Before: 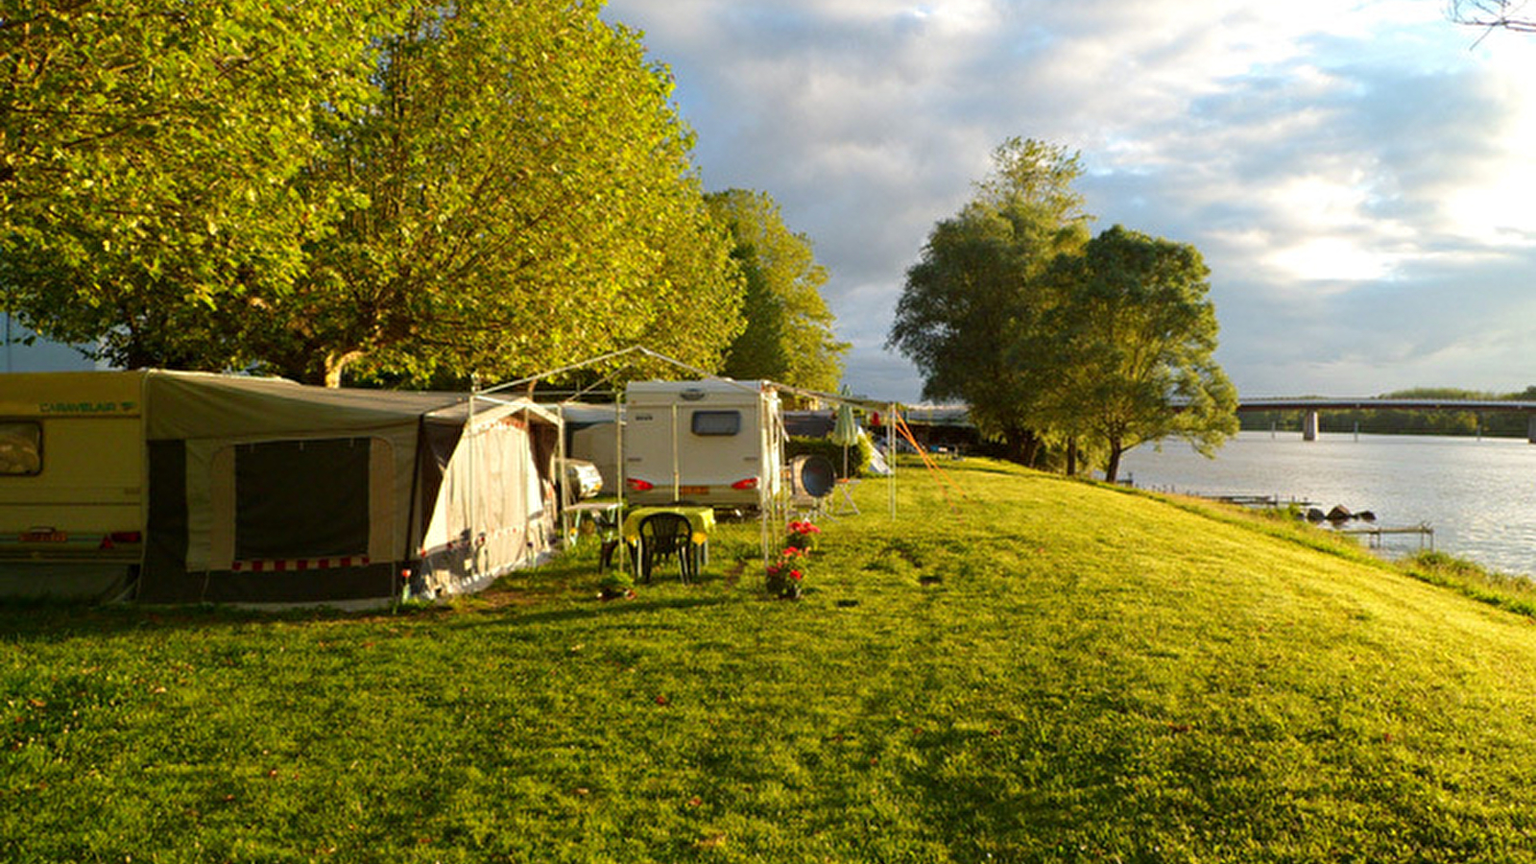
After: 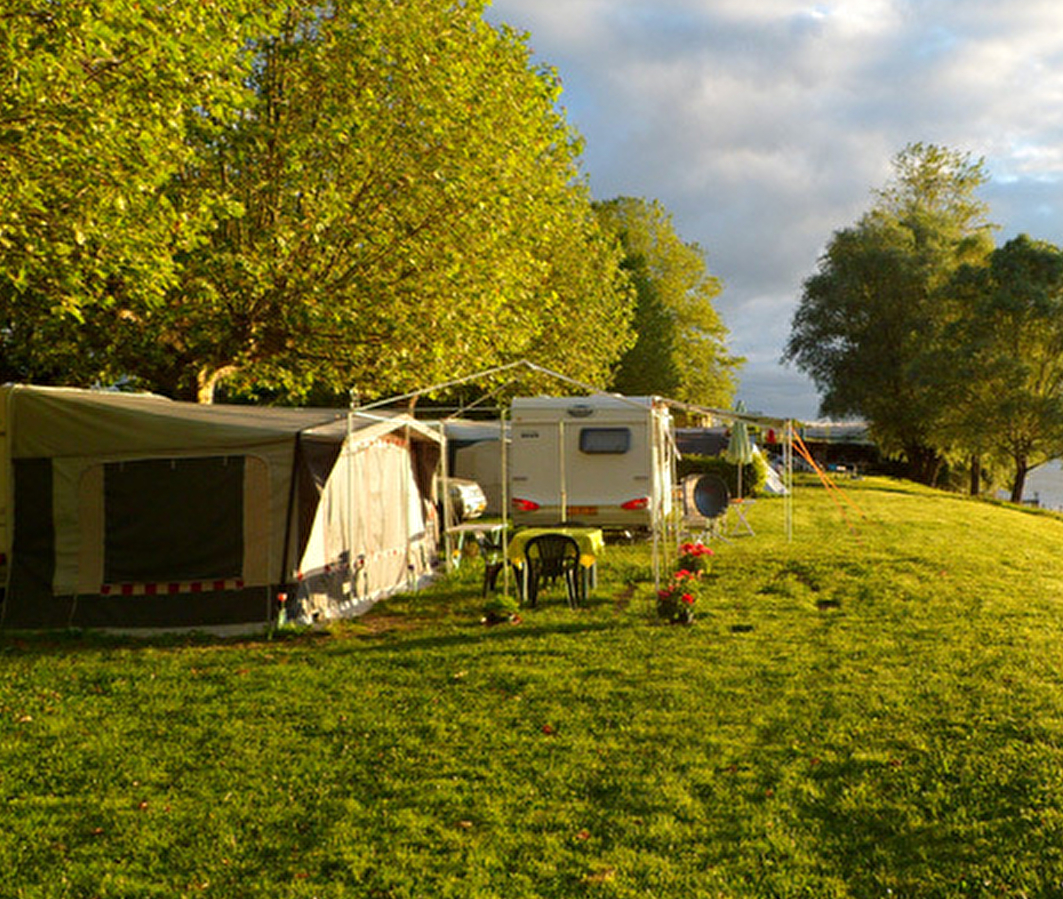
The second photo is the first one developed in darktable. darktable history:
crop and rotate: left 8.817%, right 24.707%
